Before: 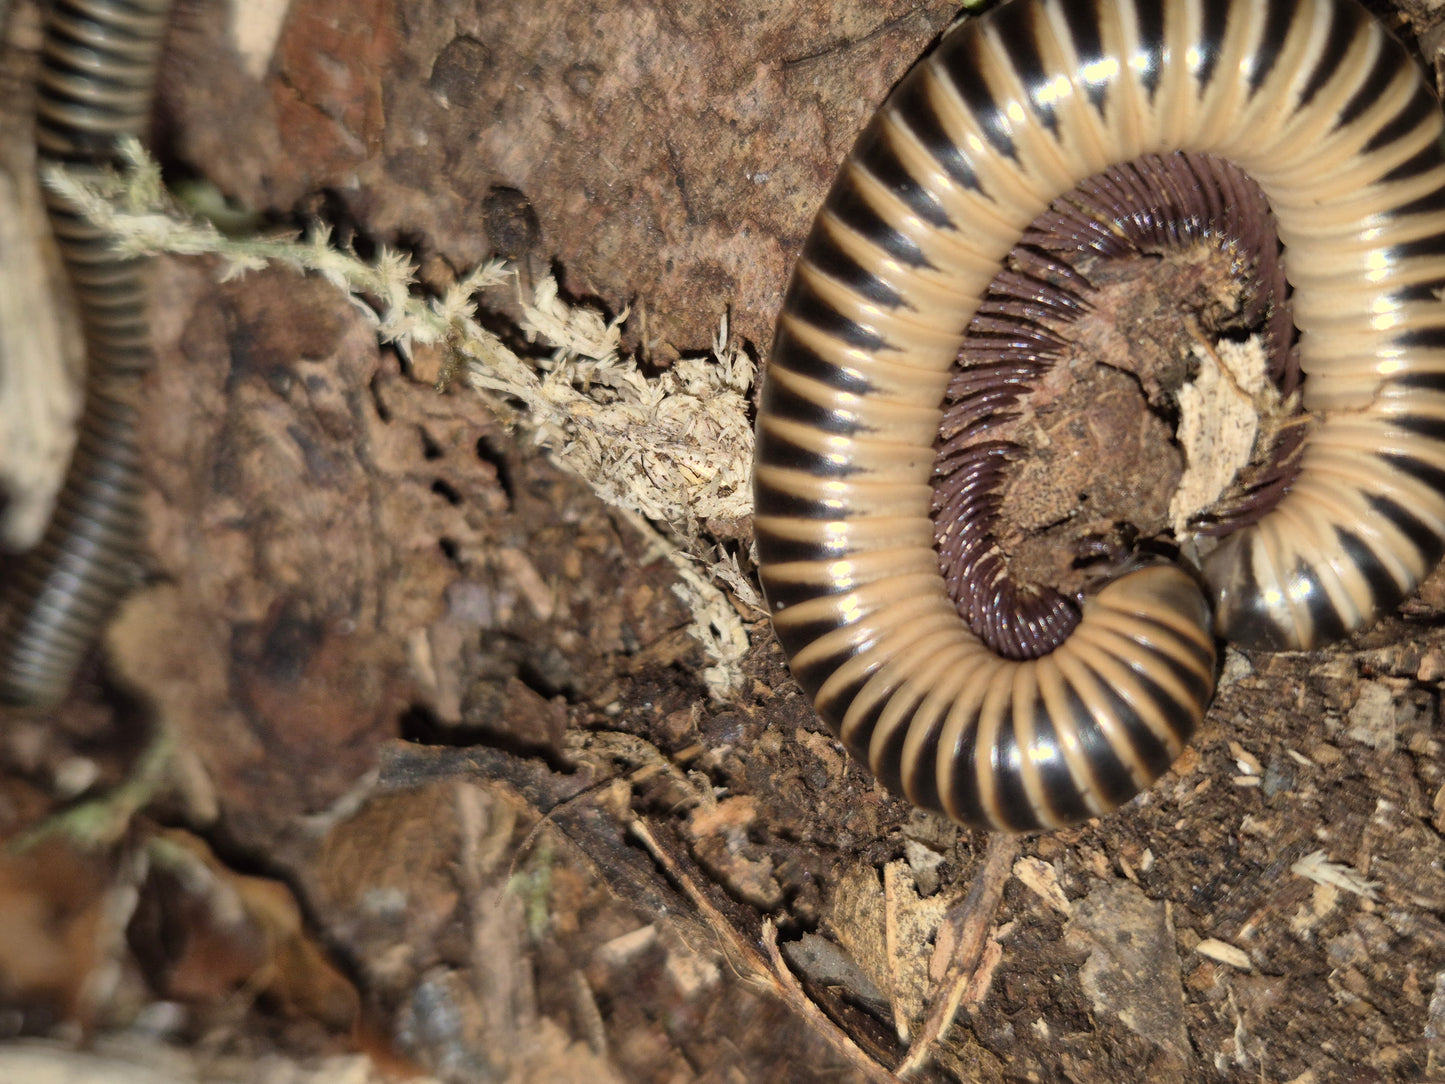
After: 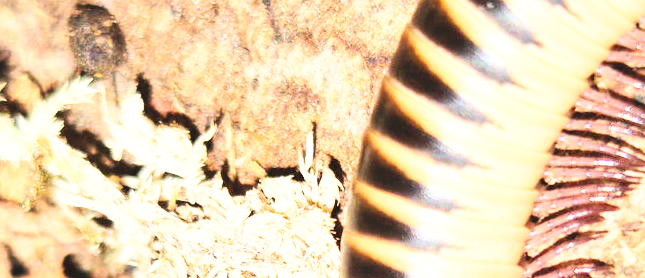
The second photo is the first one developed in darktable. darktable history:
base curve: curves: ch0 [(0, 0) (0.018, 0.026) (0.143, 0.37) (0.33, 0.731) (0.458, 0.853) (0.735, 0.965) (0.905, 0.986) (1, 1)], preserve colors none
crop: left 28.701%, top 16.794%, right 26.61%, bottom 57.496%
local contrast: mode bilateral grid, contrast 21, coarseness 49, detail 120%, midtone range 0.2
exposure: black level correction -0.002, exposure 0.541 EV, compensate highlight preservation false
contrast brightness saturation: contrast 0.243, brightness 0.263, saturation 0.388
